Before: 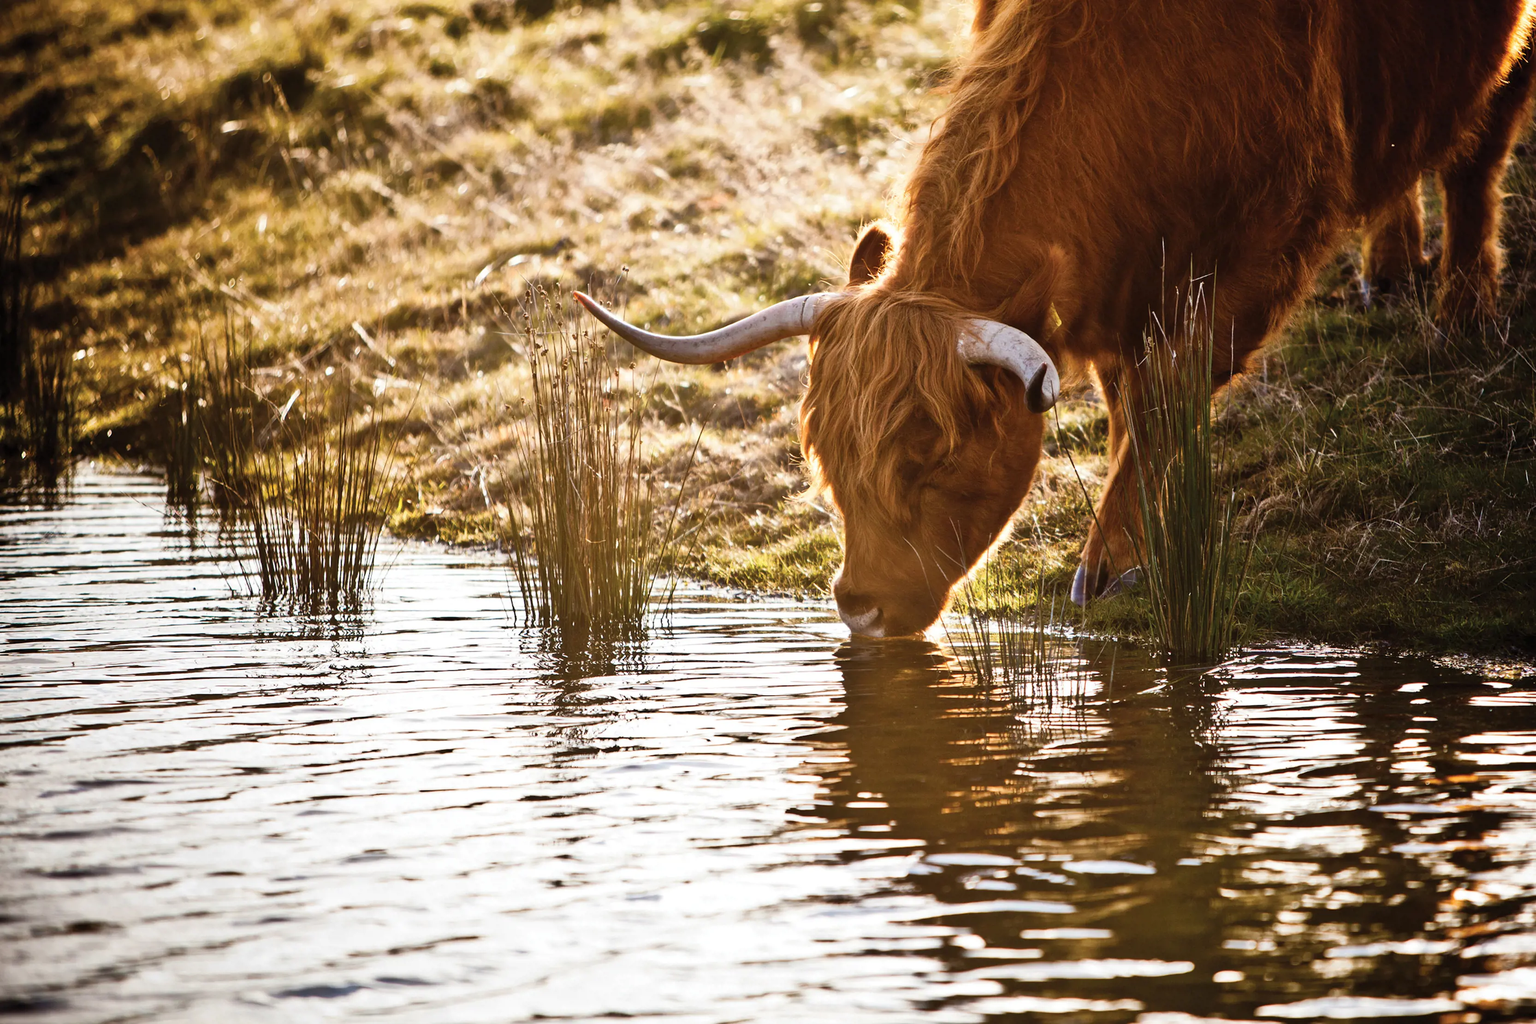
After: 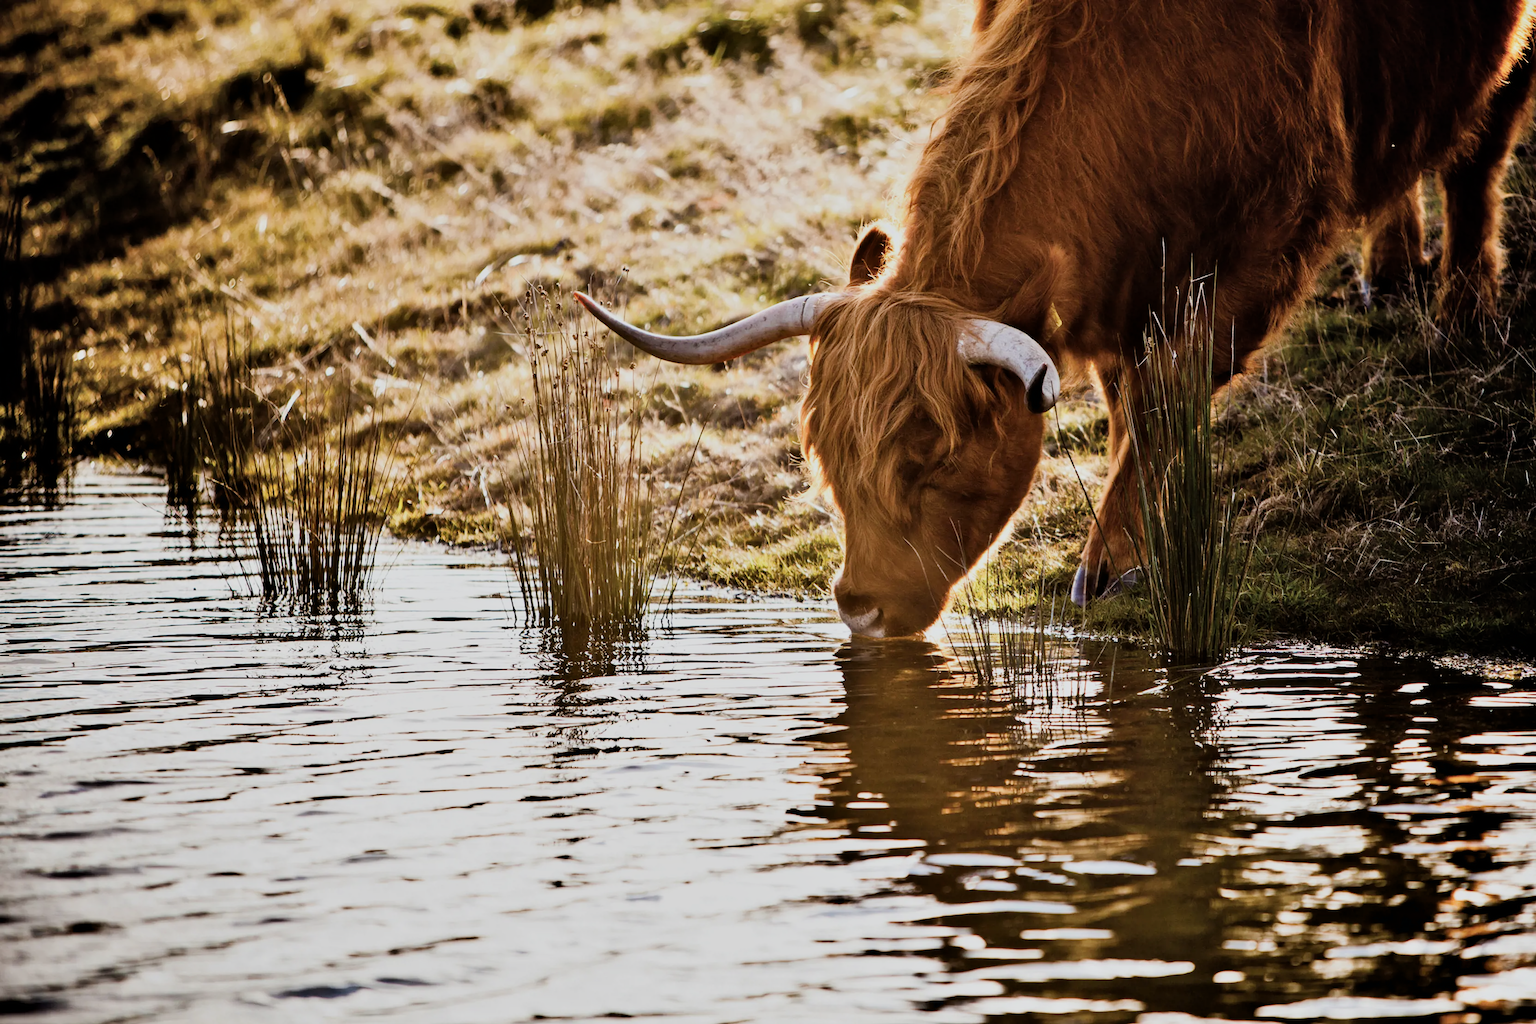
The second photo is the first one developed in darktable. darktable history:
contrast brightness saturation: saturation -0.064
filmic rgb: black relative exposure -7.65 EV, white relative exposure 4.56 EV, threshold 3.05 EV, hardness 3.61, enable highlight reconstruction true
contrast equalizer: octaves 7, y [[0.6 ×6], [0.55 ×6], [0 ×6], [0 ×6], [0 ×6]], mix 0.527
